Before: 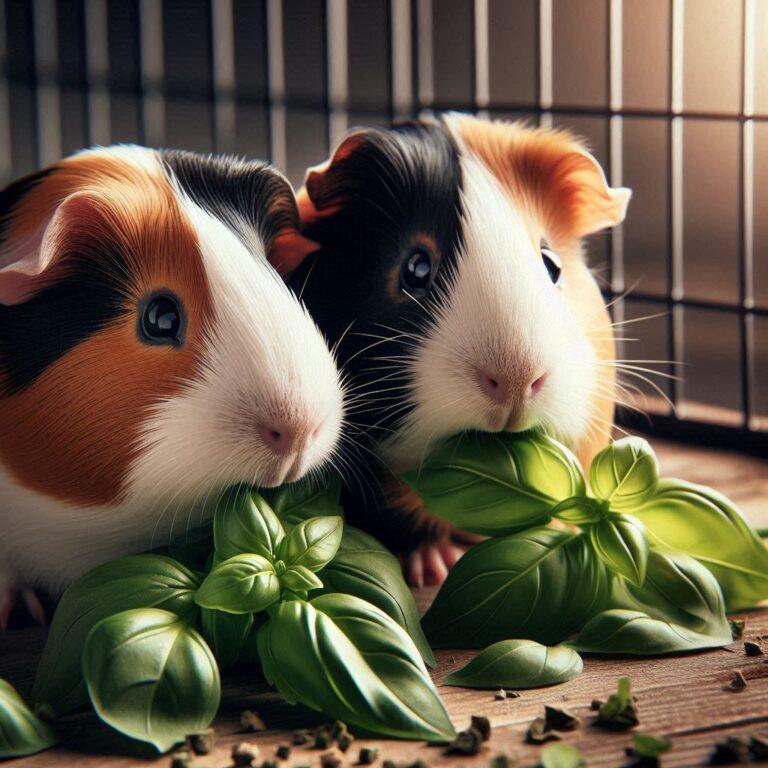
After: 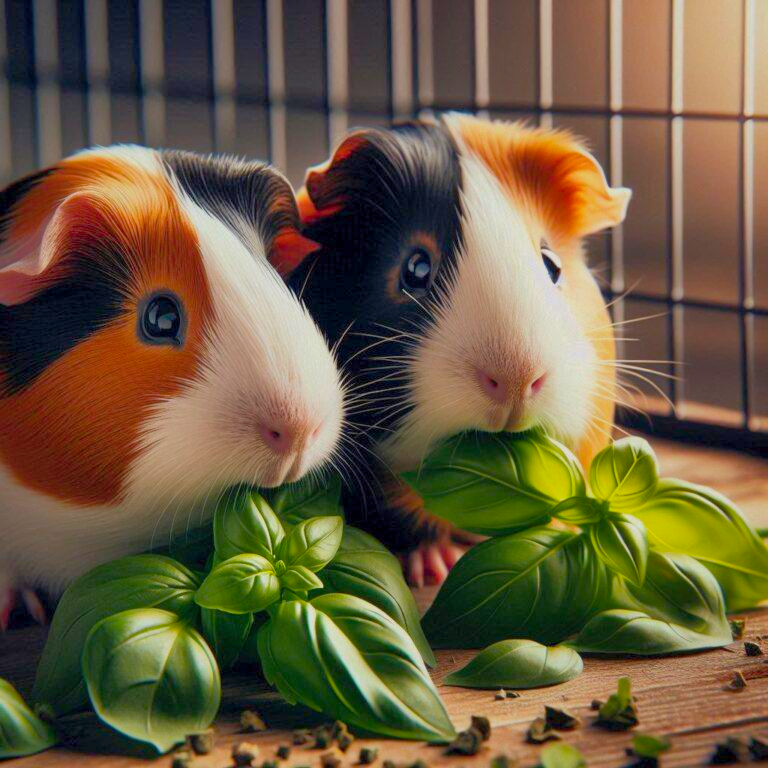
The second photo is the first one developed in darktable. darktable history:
shadows and highlights: on, module defaults
color balance rgb: highlights gain › chroma 0.173%, highlights gain › hue 332.23°, perceptual saturation grading › global saturation 38.717%, contrast -10.523%
